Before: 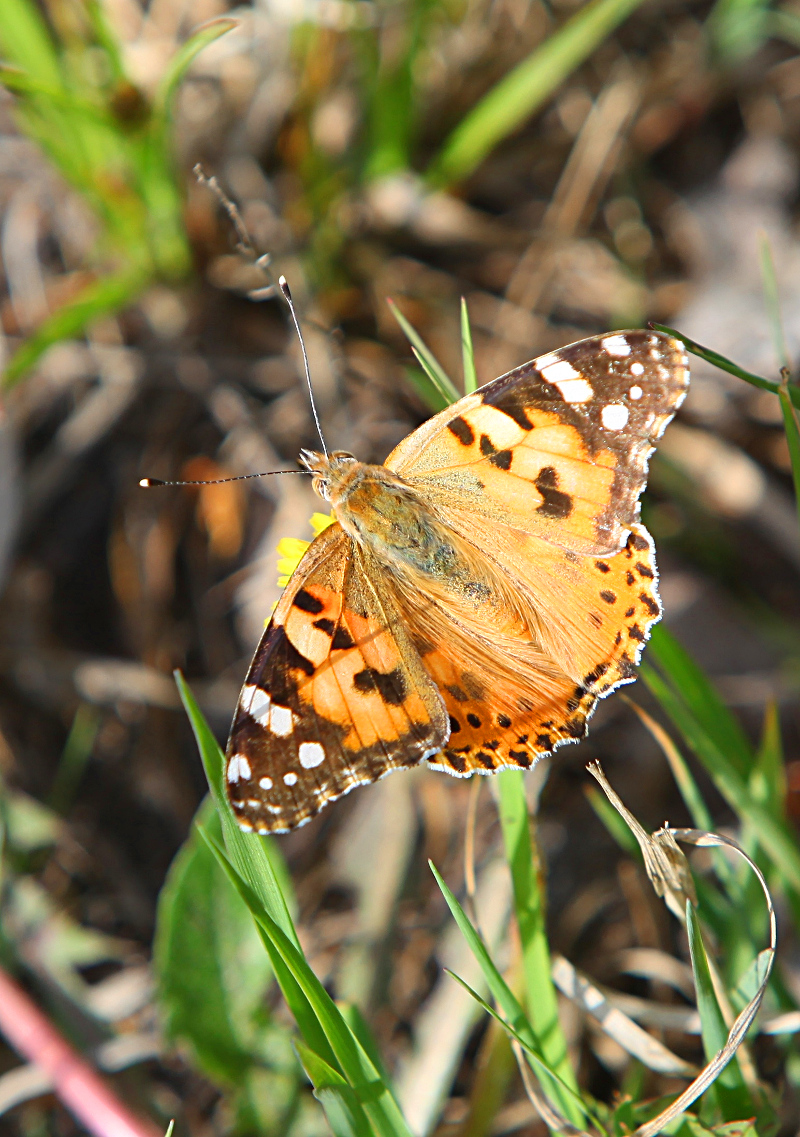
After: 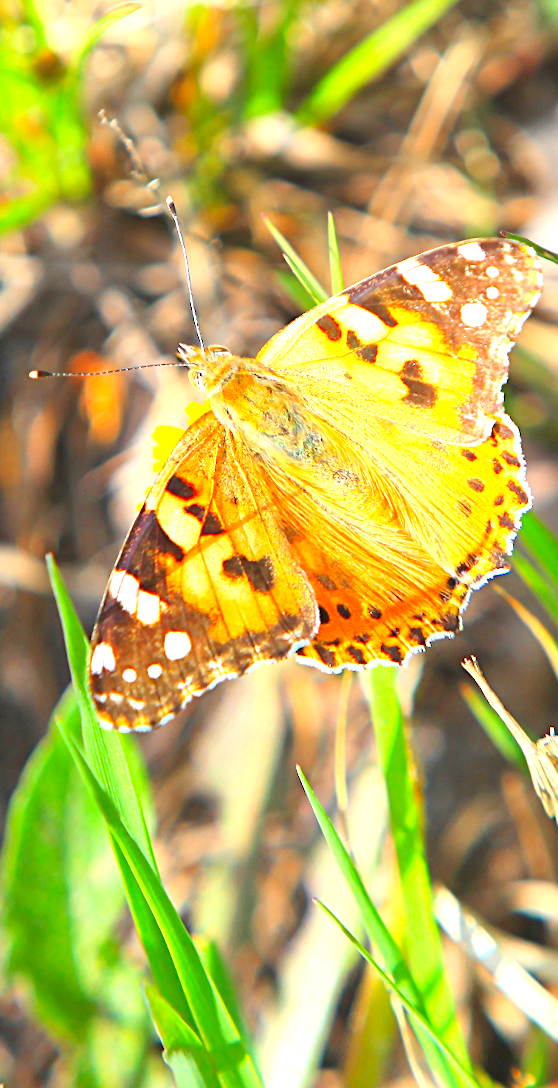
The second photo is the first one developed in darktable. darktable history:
exposure: black level correction 0, exposure 1 EV, compensate exposure bias true, compensate highlight preservation false
crop: left 7.598%, right 7.873%
contrast brightness saturation: contrast 0.07, brightness 0.18, saturation 0.4
rotate and perspective: rotation 0.72°, lens shift (vertical) -0.352, lens shift (horizontal) -0.051, crop left 0.152, crop right 0.859, crop top 0.019, crop bottom 0.964
